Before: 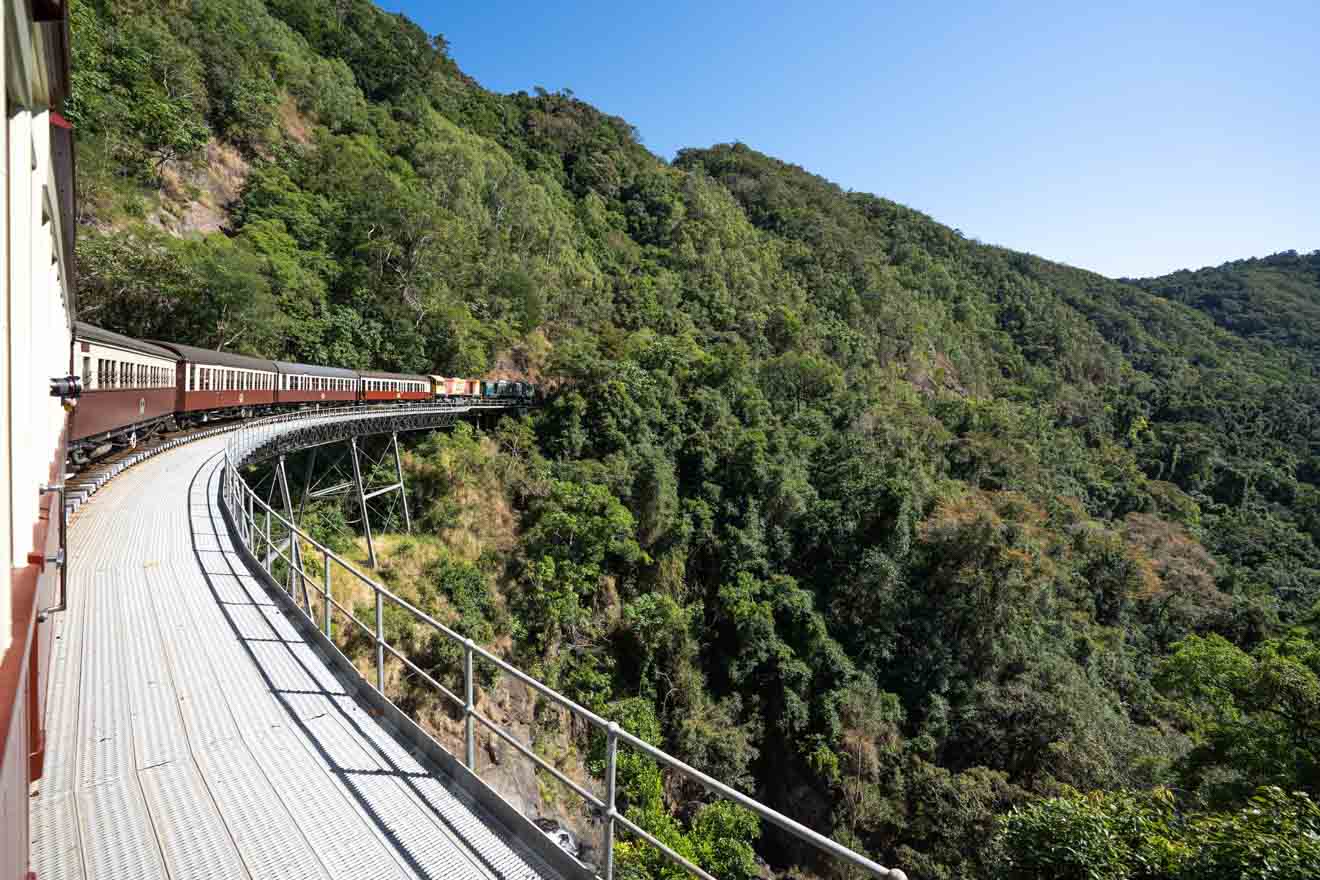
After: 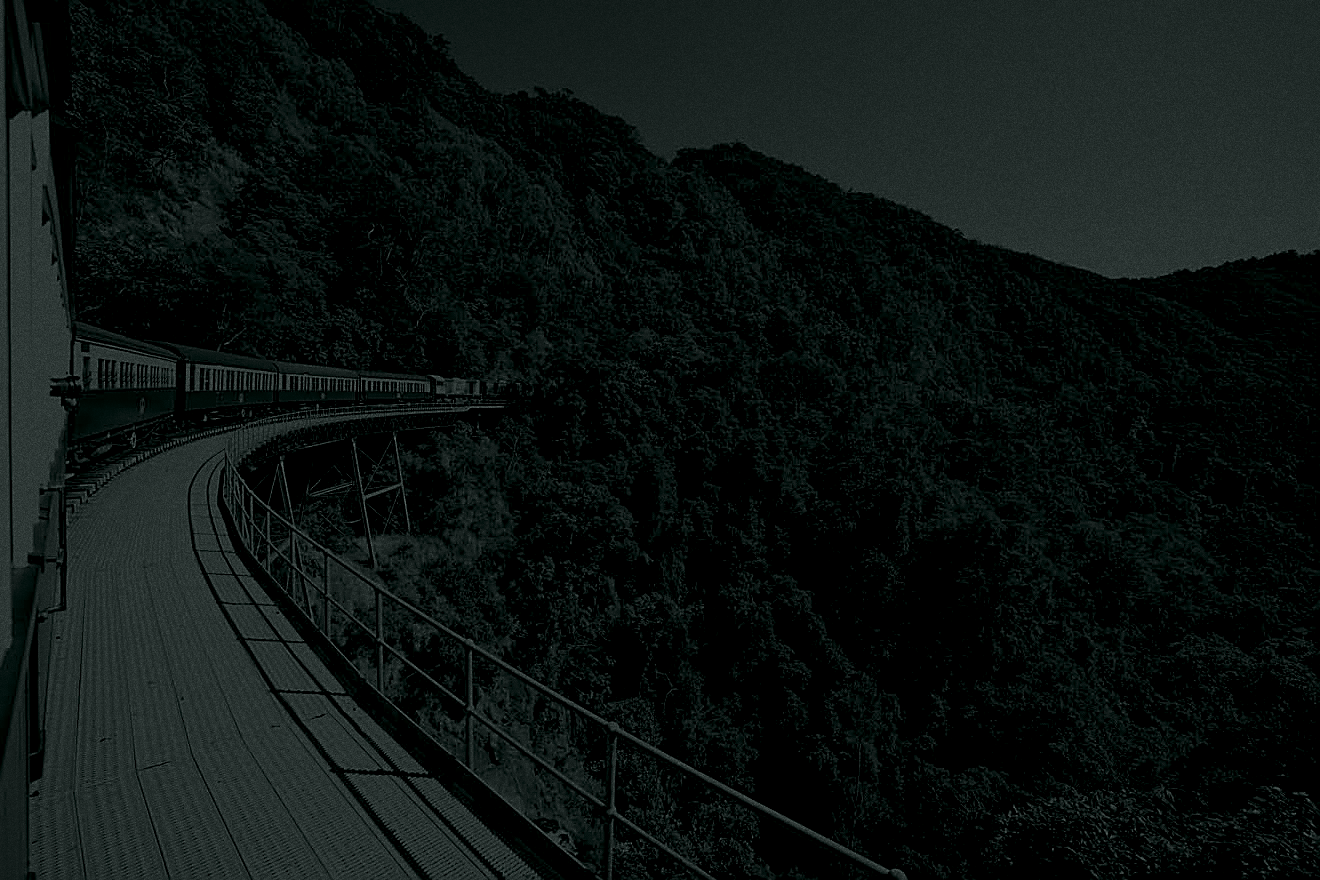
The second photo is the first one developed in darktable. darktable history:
sharpen: radius 1.4, amount 1.25, threshold 0.7
grain: coarseness 0.09 ISO, strength 40%
colorize: hue 90°, saturation 19%, lightness 1.59%, version 1
exposure: exposure -1.468 EV, compensate highlight preservation false
color correction: saturation 1.1
